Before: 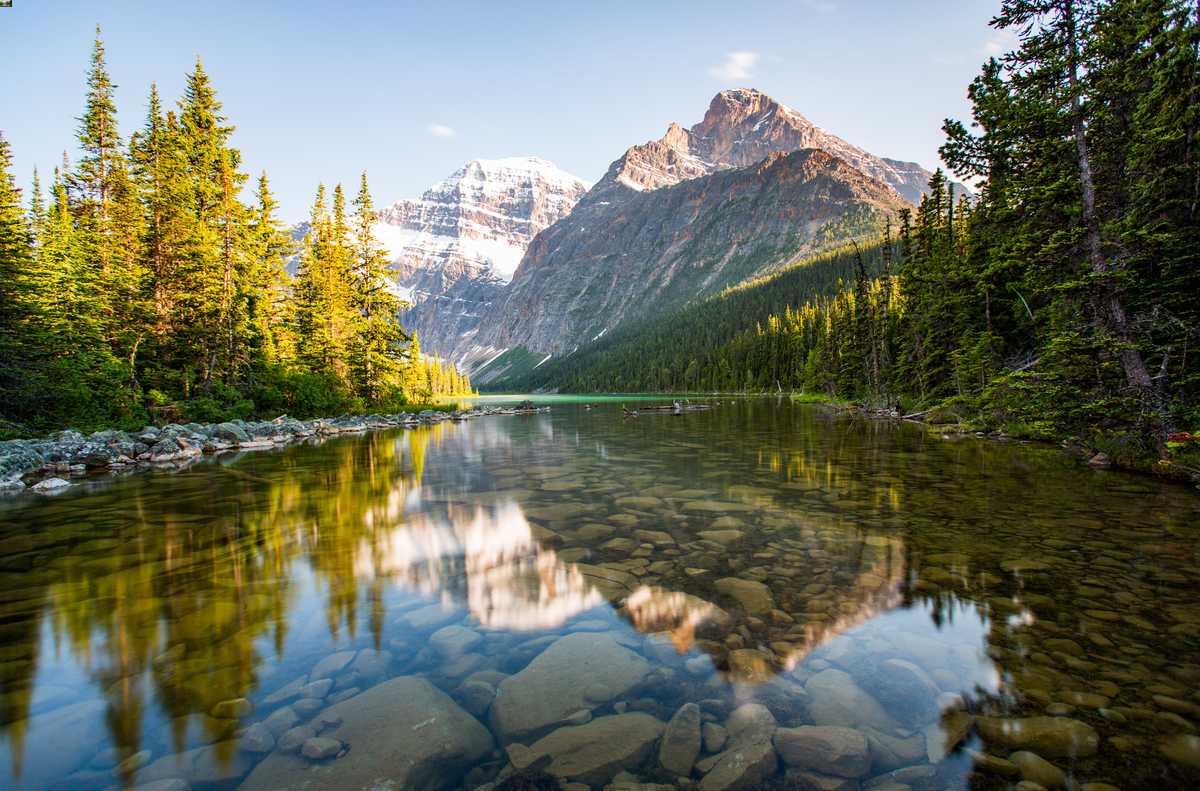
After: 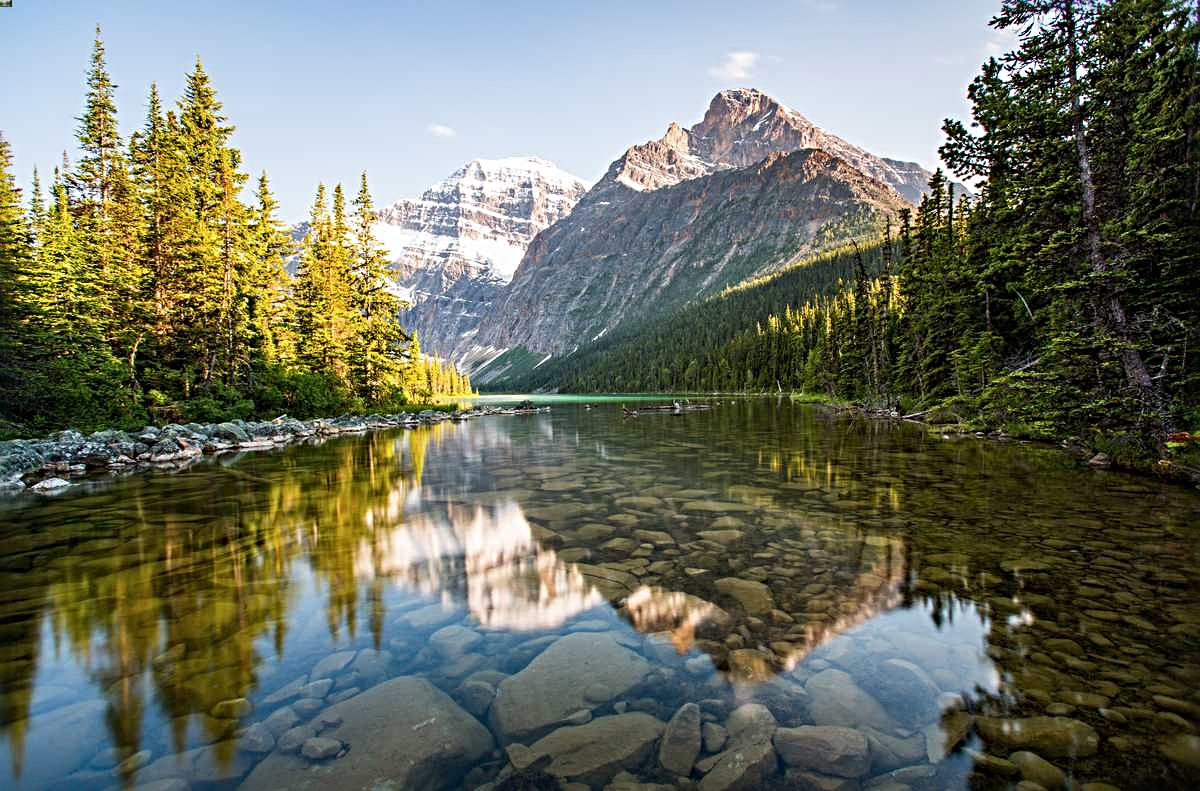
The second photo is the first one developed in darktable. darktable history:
contrast brightness saturation: saturation -0.048
sharpen: radius 4.894
